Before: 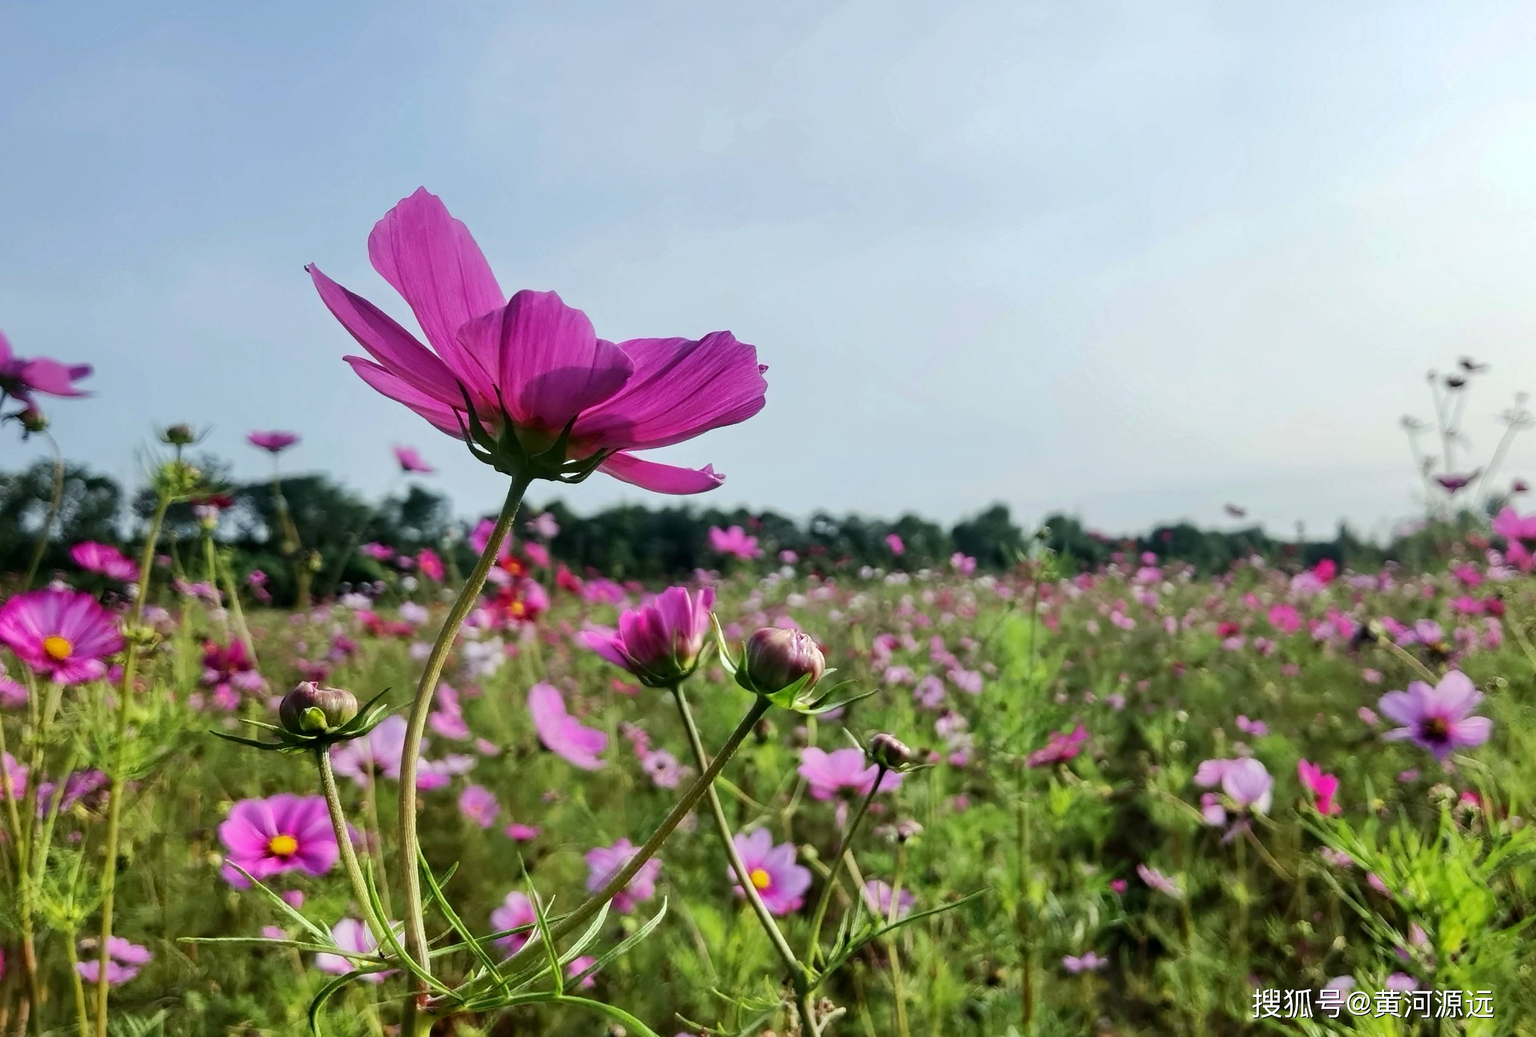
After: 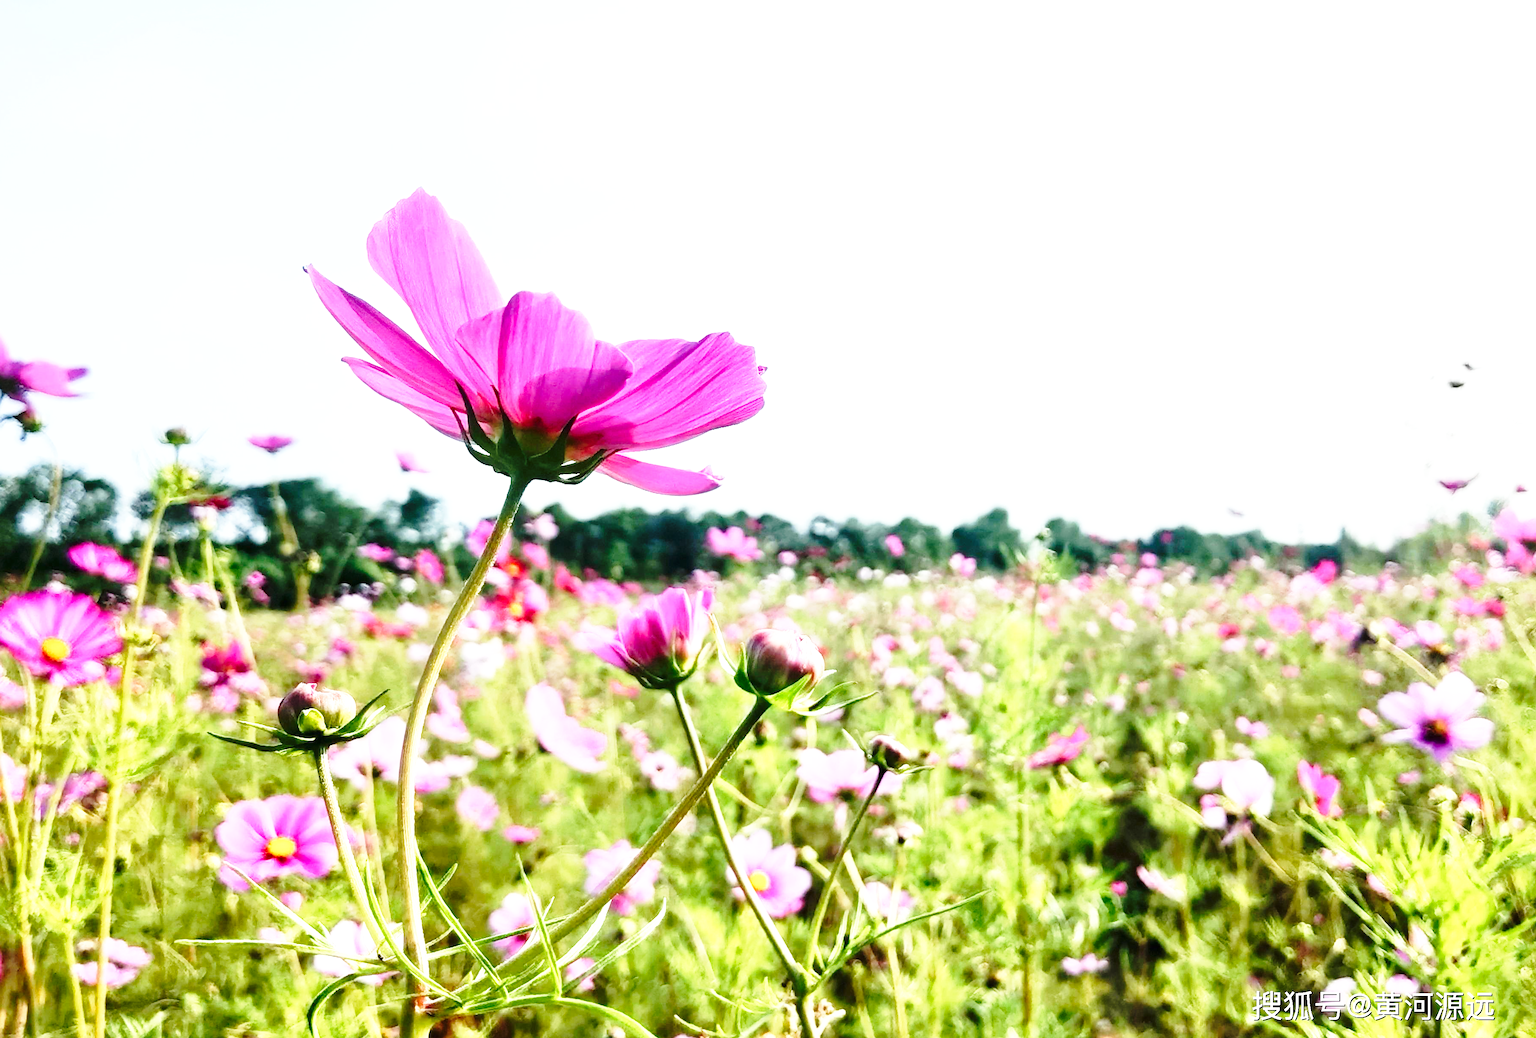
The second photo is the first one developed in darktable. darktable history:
tone equalizer: smoothing diameter 2.11%, edges refinement/feathering 24.39, mask exposure compensation -1.57 EV, filter diffusion 5
base curve: curves: ch0 [(0, 0) (0.028, 0.03) (0.105, 0.232) (0.387, 0.748) (0.754, 0.968) (1, 1)], preserve colors none
exposure: black level correction 0, exposure 1.105 EV, compensate highlight preservation false
crop and rotate: left 0.18%, bottom 0.002%
